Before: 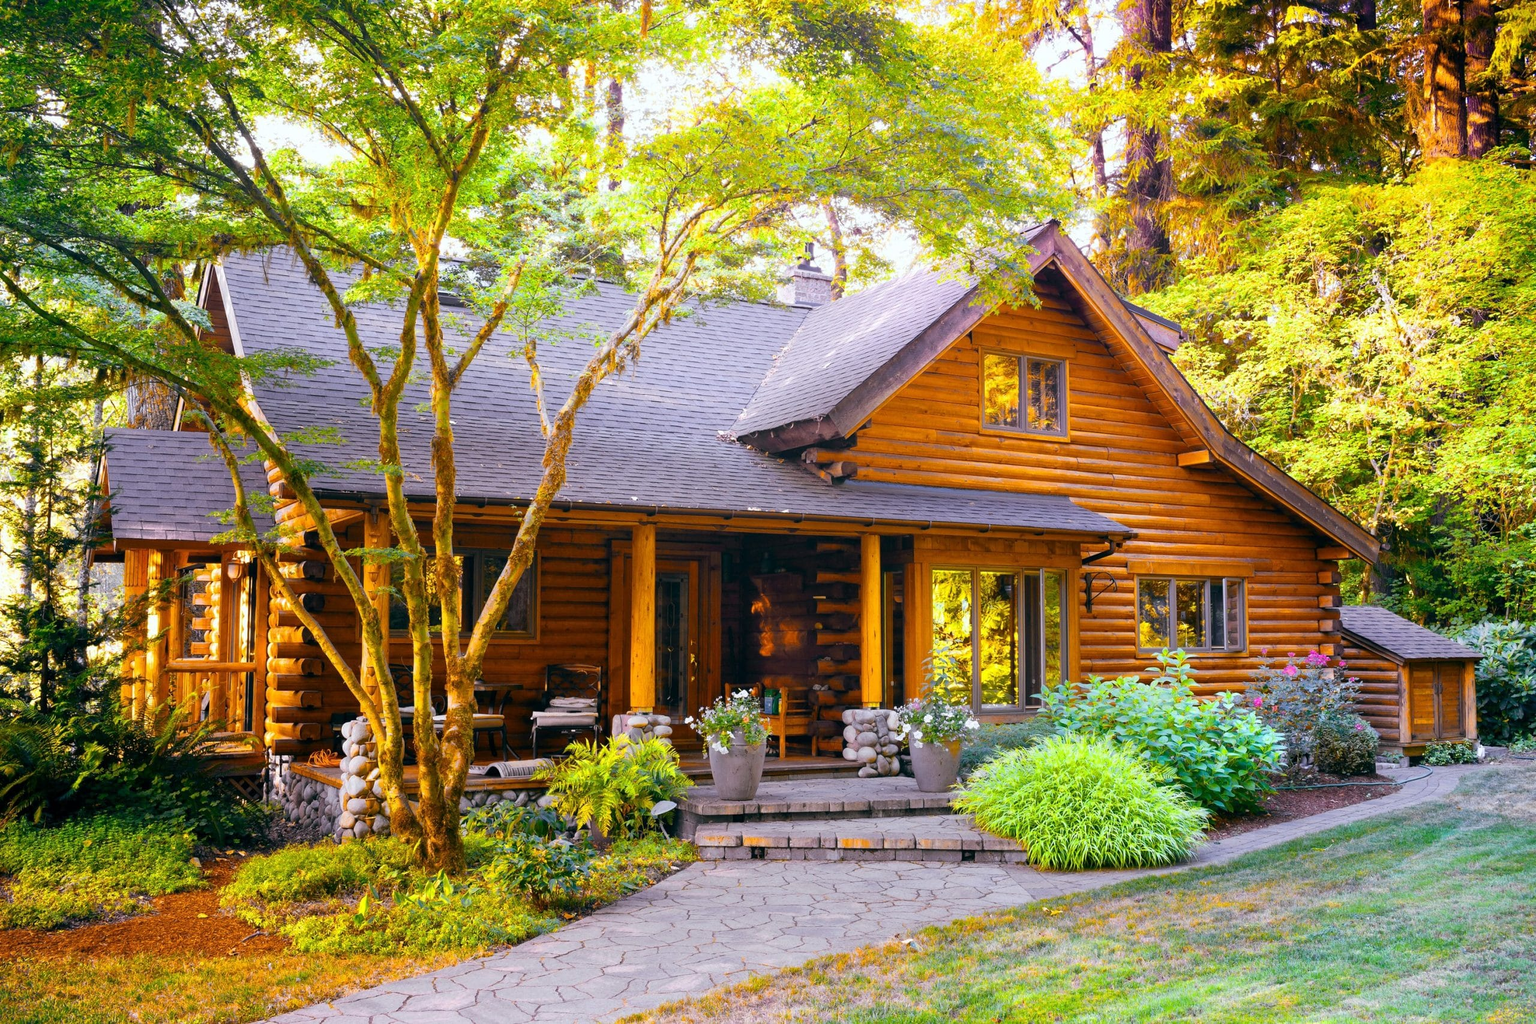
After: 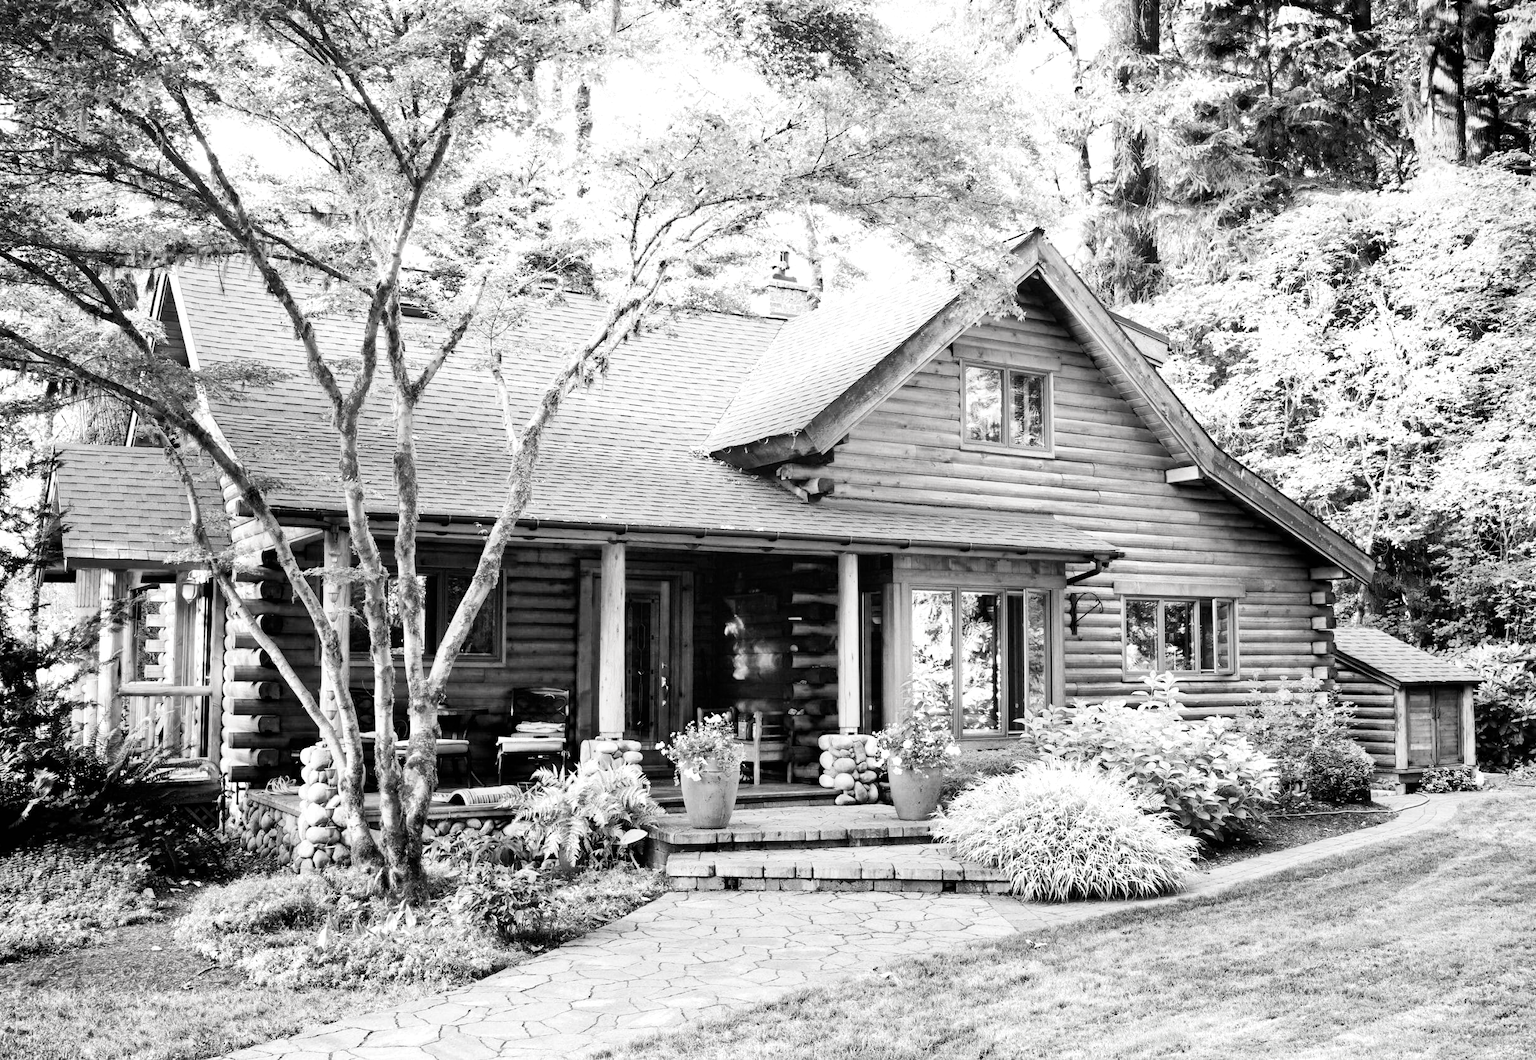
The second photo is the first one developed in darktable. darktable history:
exposure: exposure 1 EV, compensate highlight preservation false
filmic rgb: black relative exposure -5.08 EV, white relative exposure 3.55 EV, hardness 3.18, contrast 1.201, highlights saturation mix -49.53%, preserve chrominance RGB euclidean norm, color science v5 (2021), contrast in shadows safe, contrast in highlights safe
shadows and highlights: soften with gaussian
crop and rotate: left 3.394%
color balance rgb: global offset › chroma 0.101%, global offset › hue 253.5°, linear chroma grading › global chroma 14.505%, perceptual saturation grading › global saturation 0.528%, perceptual saturation grading › highlights -32.616%, perceptual saturation grading › mid-tones 5.469%, perceptual saturation grading › shadows 16.909%, perceptual brilliance grading › global brilliance 14.466%, perceptual brilliance grading › shadows -34.149%
